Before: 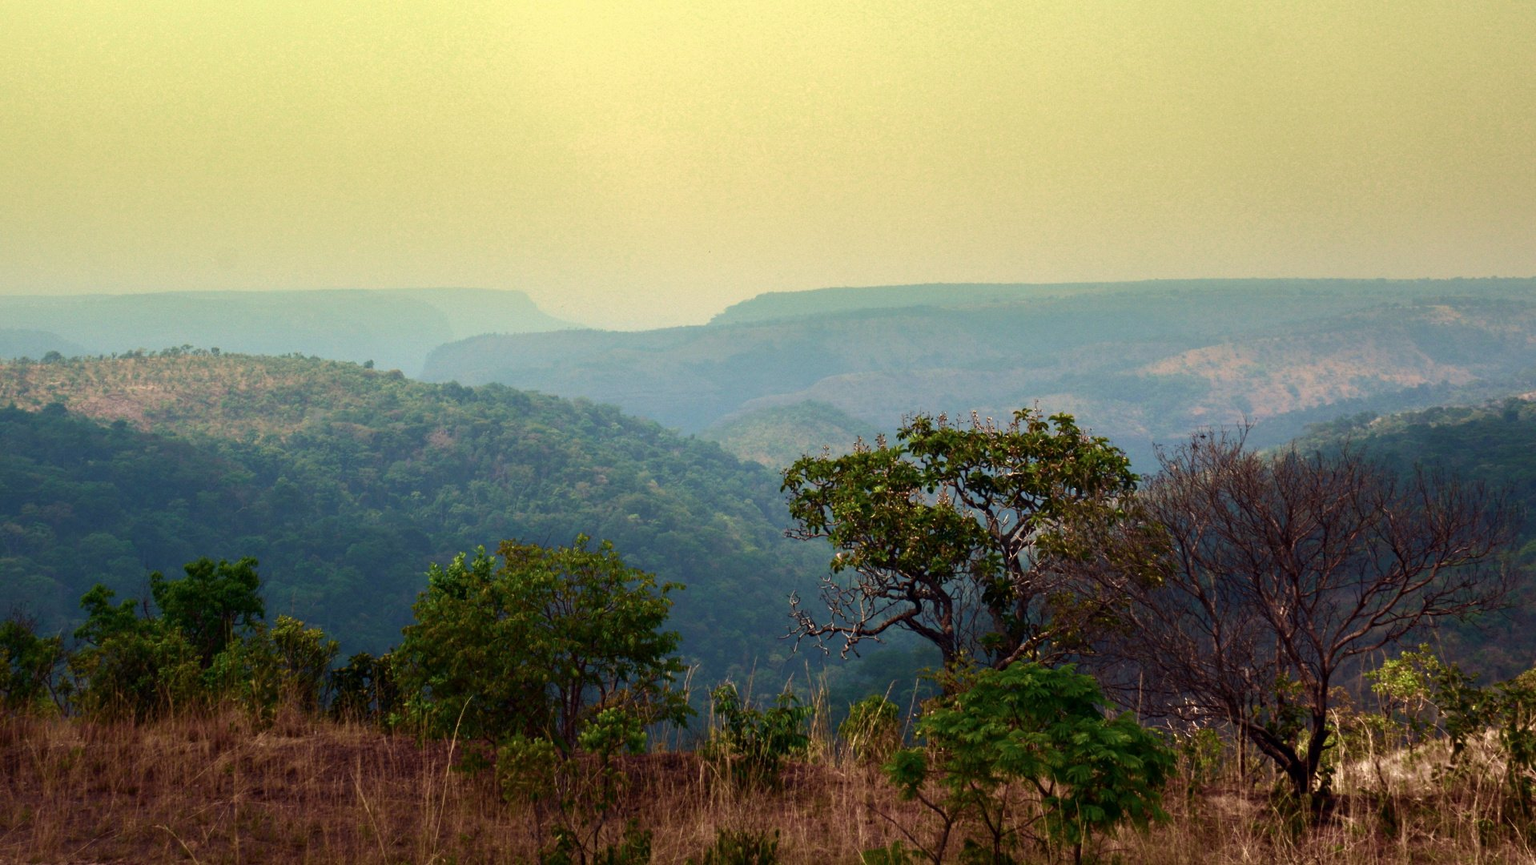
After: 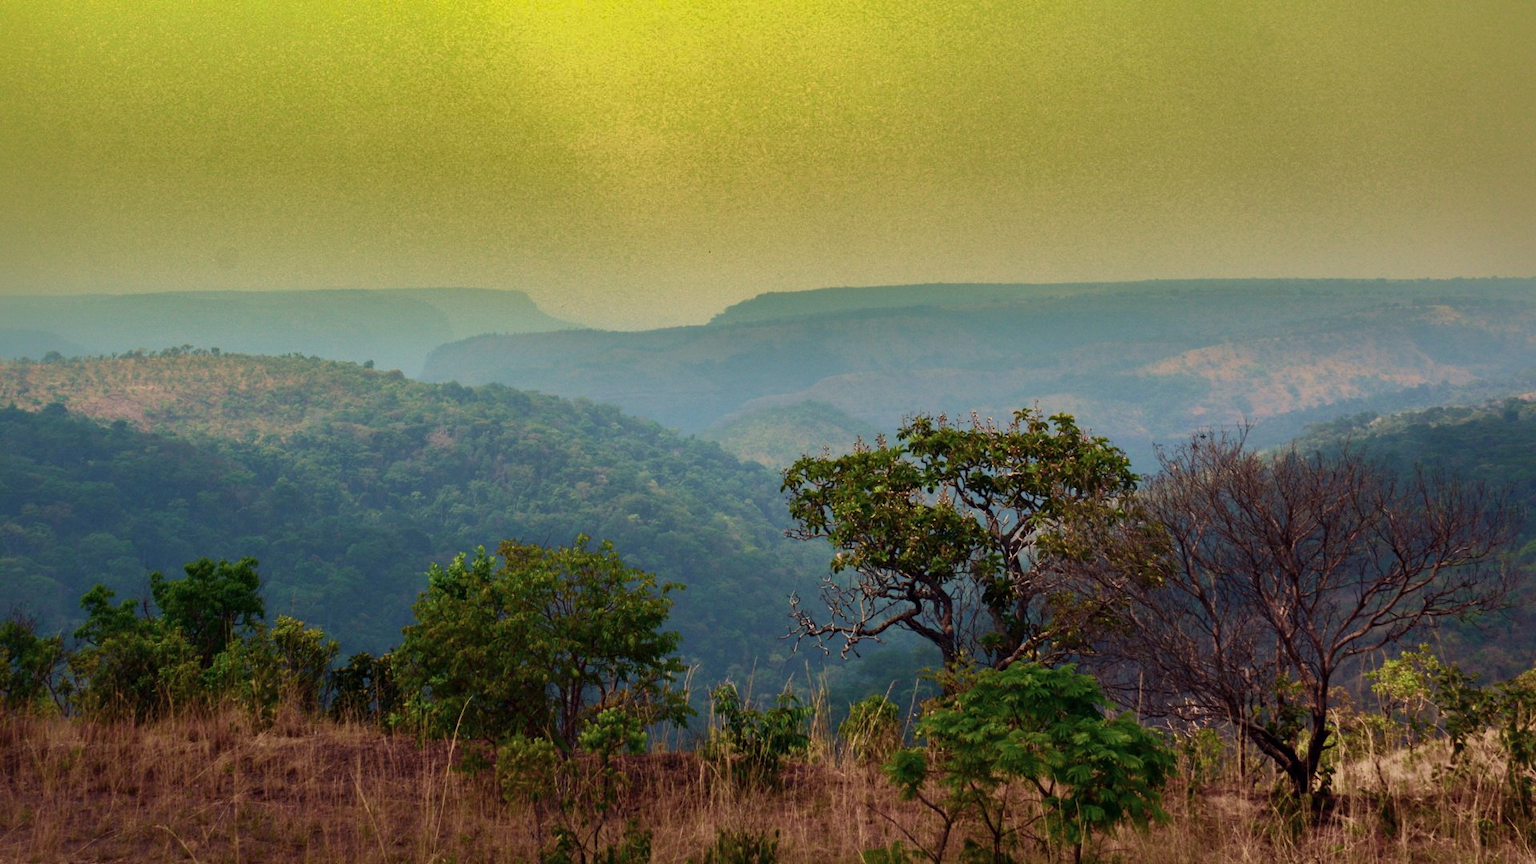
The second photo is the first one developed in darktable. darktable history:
shadows and highlights: shadows 38.29, highlights -75.51
